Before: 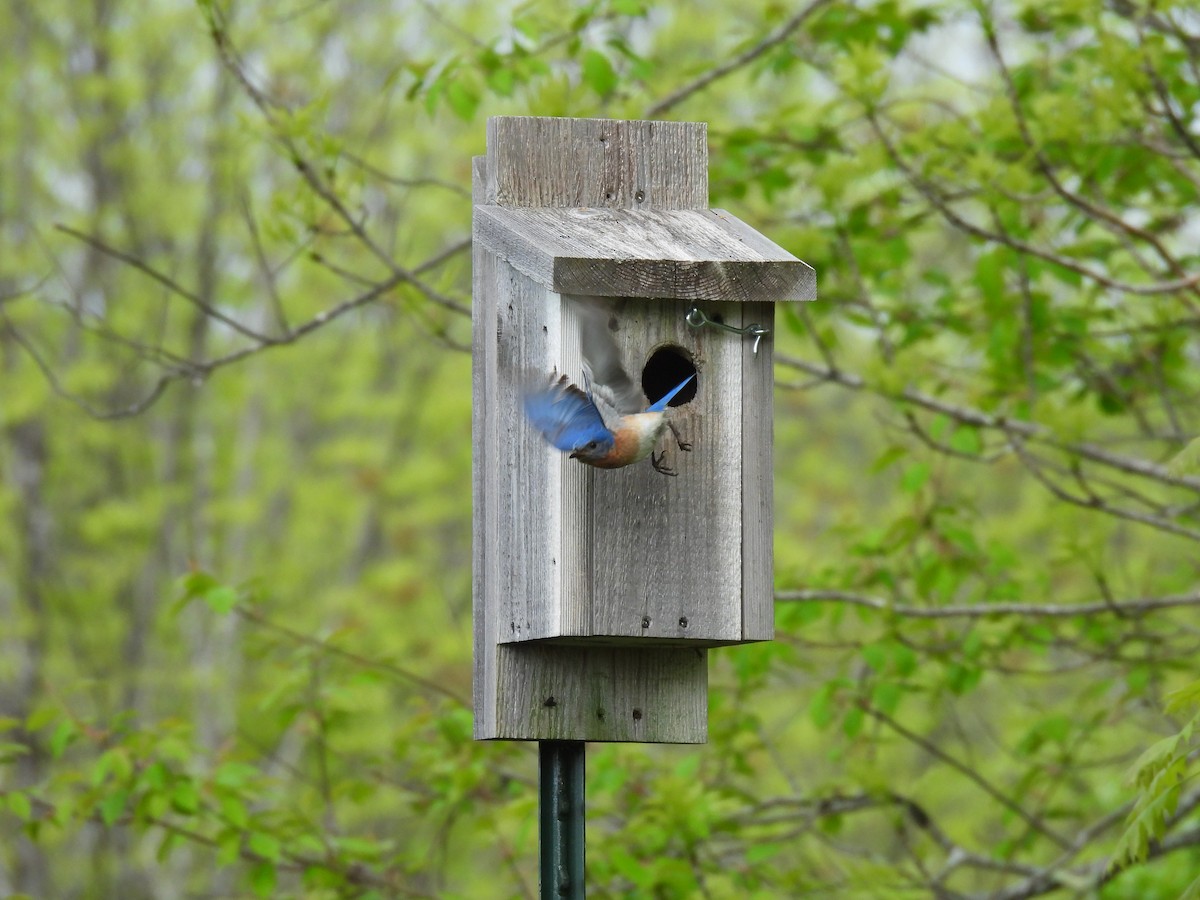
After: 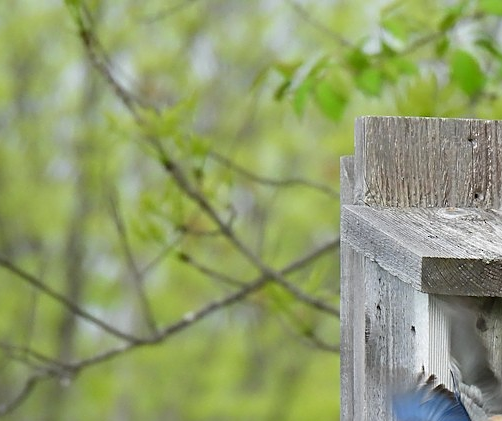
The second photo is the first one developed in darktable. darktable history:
crop and rotate: left 11.057%, top 0.108%, right 47.063%, bottom 53.01%
sharpen: on, module defaults
